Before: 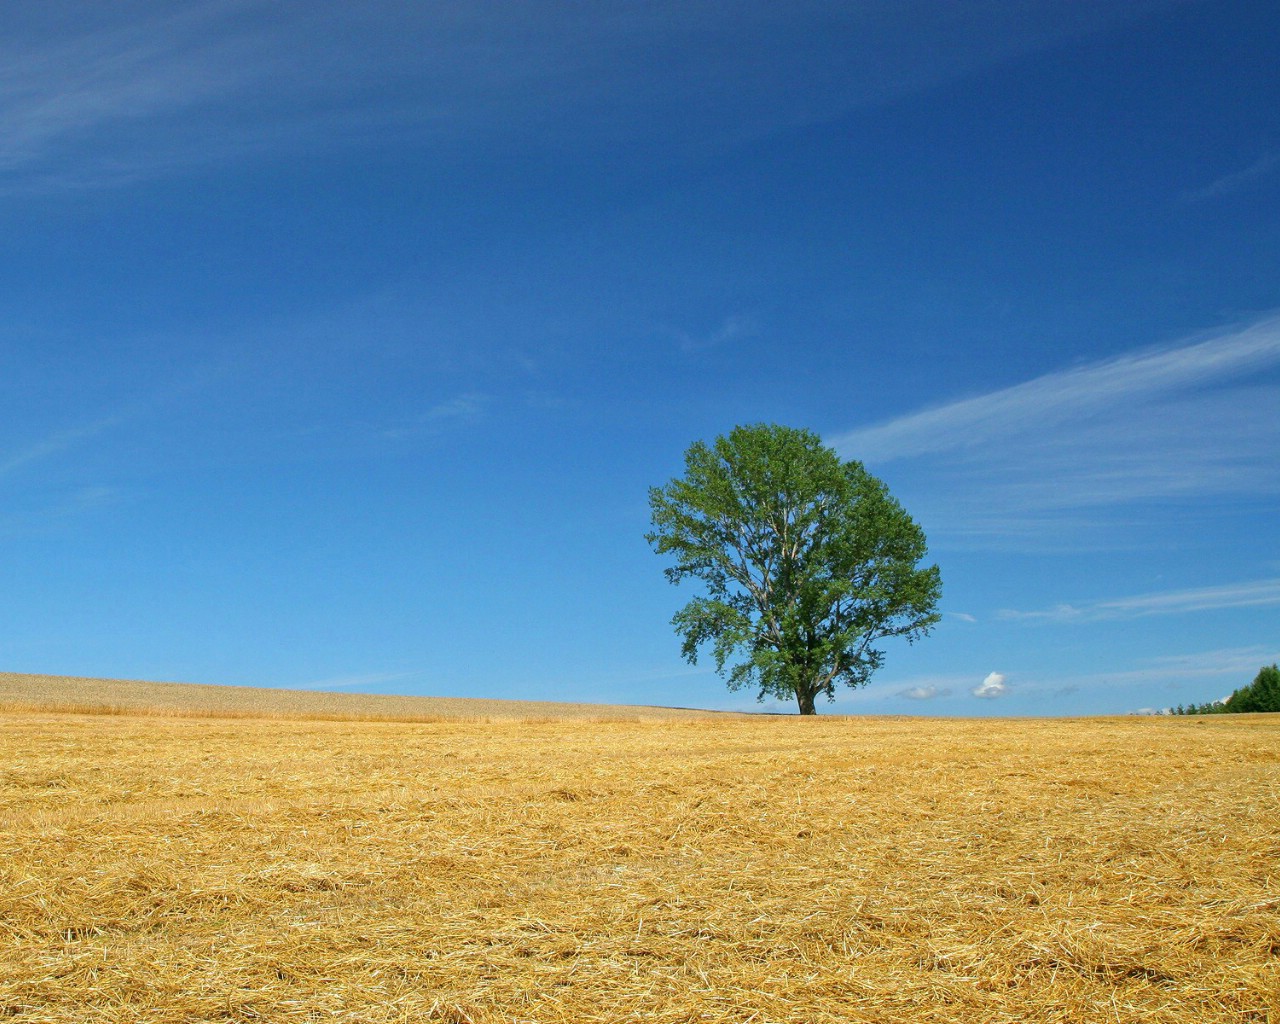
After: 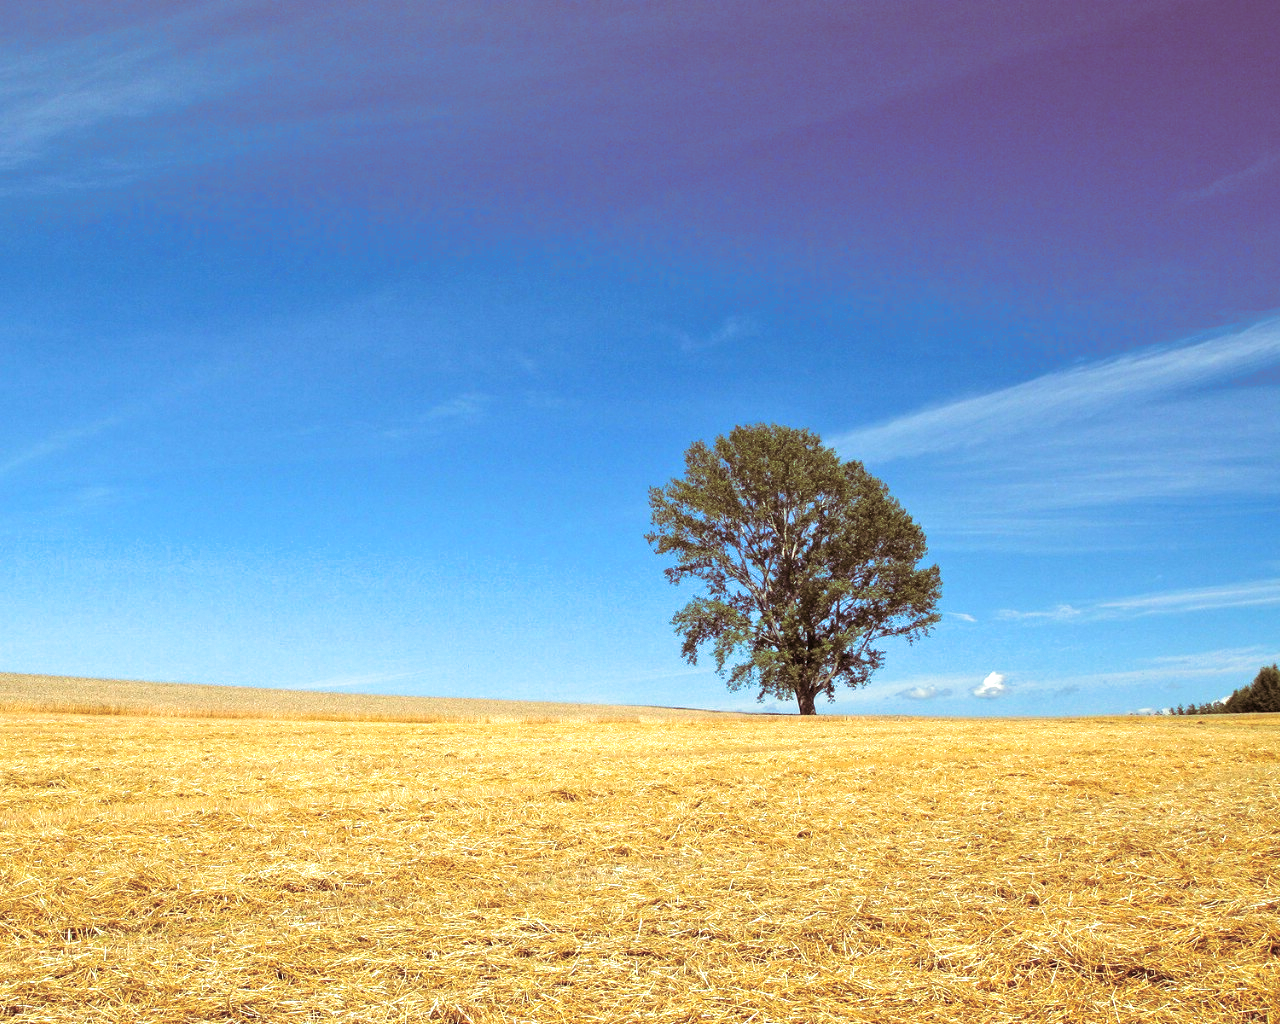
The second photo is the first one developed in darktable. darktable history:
exposure: exposure 0.574 EV, compensate highlight preservation false
local contrast: highlights 100%, shadows 100%, detail 120%, midtone range 0.2
split-toning: on, module defaults
